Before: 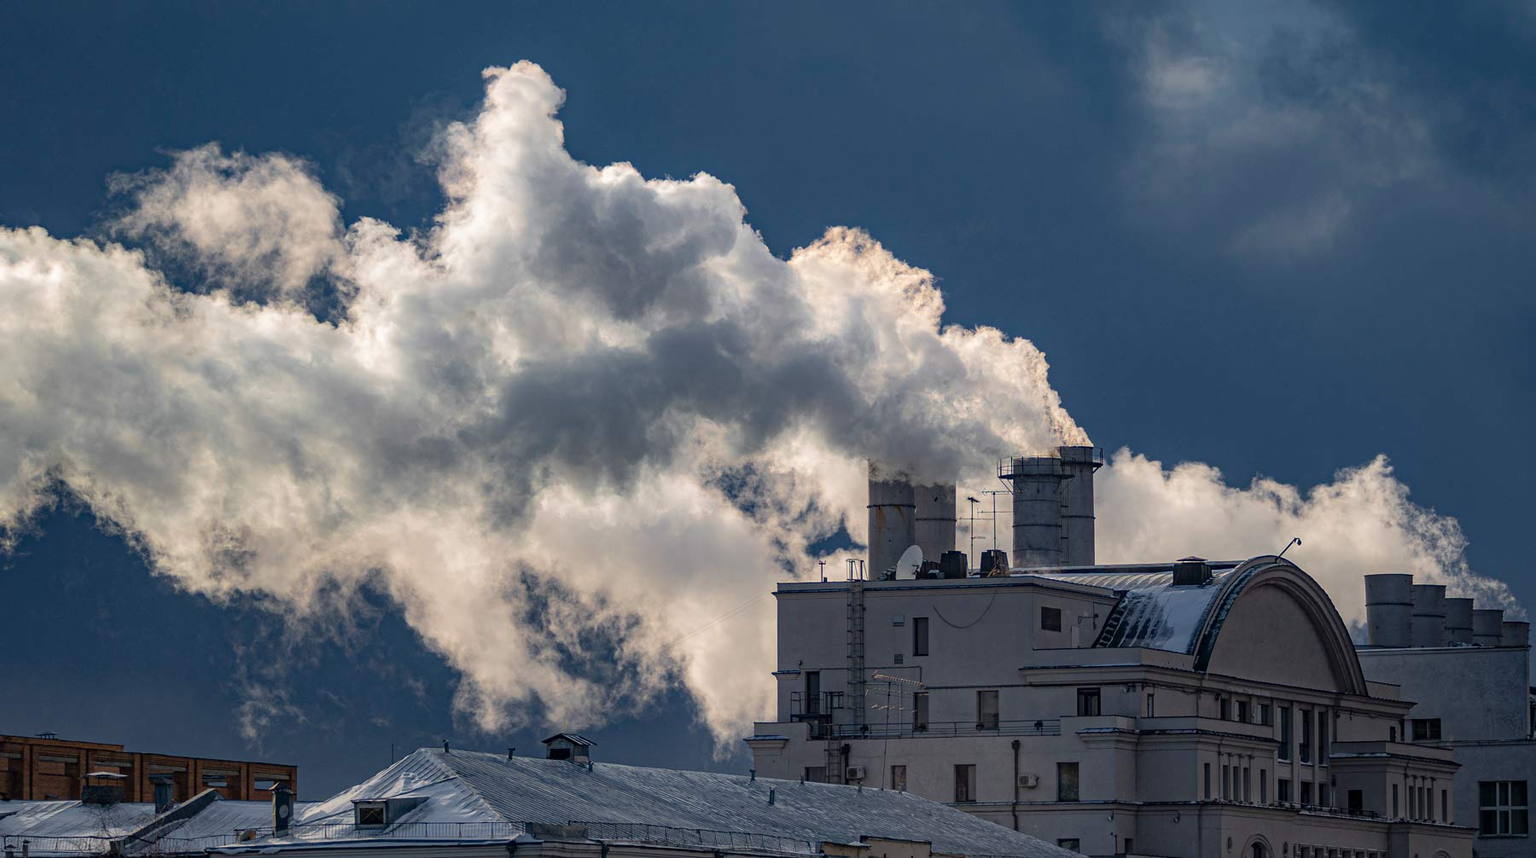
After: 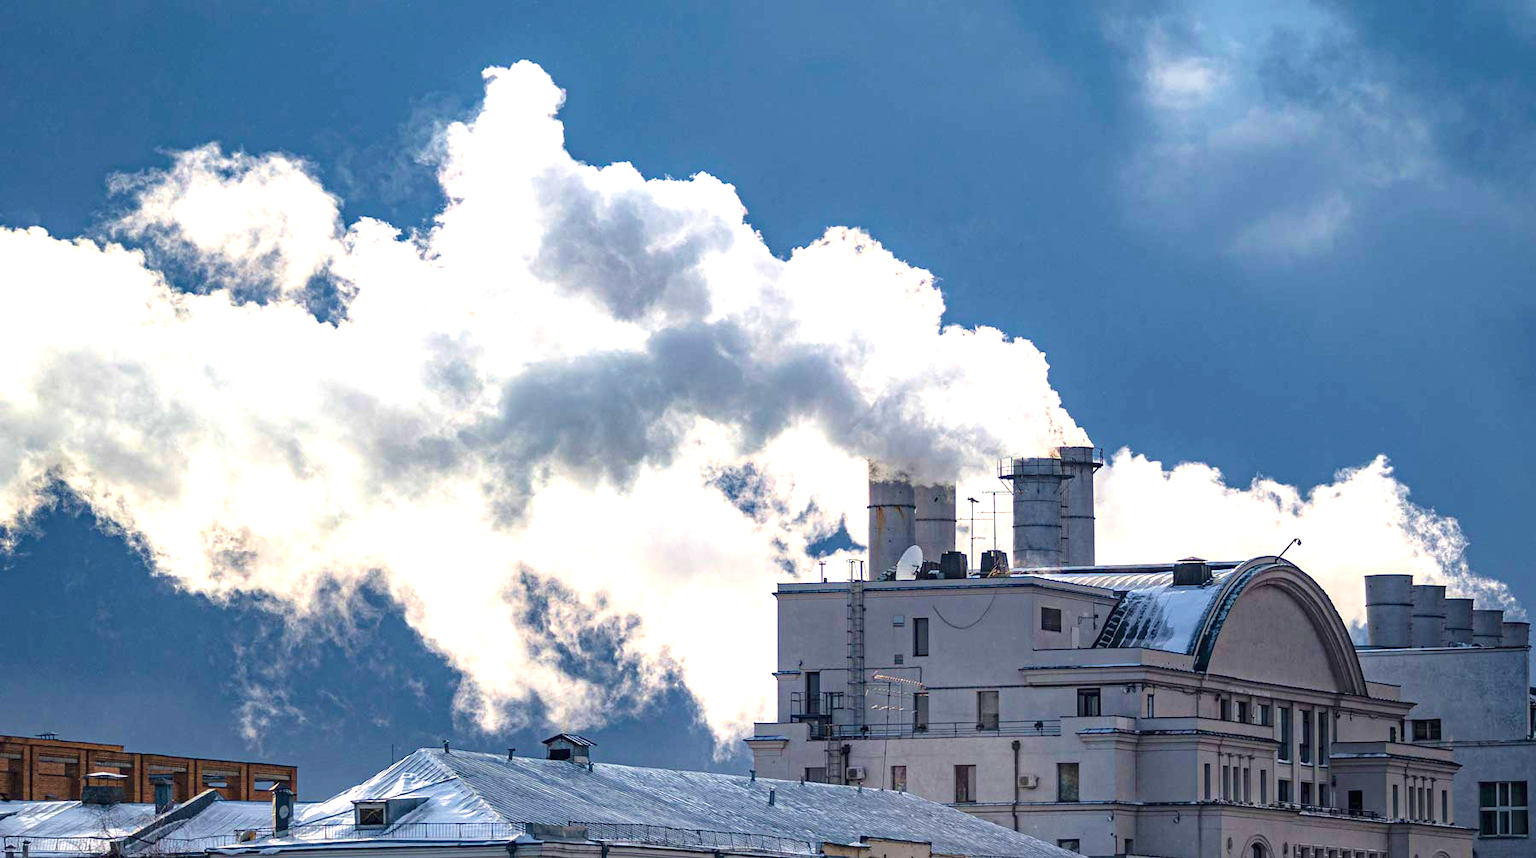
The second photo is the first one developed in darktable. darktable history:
velvia: on, module defaults
exposure: black level correction 0, exposure 1.55 EV, compensate exposure bias true, compensate highlight preservation false
